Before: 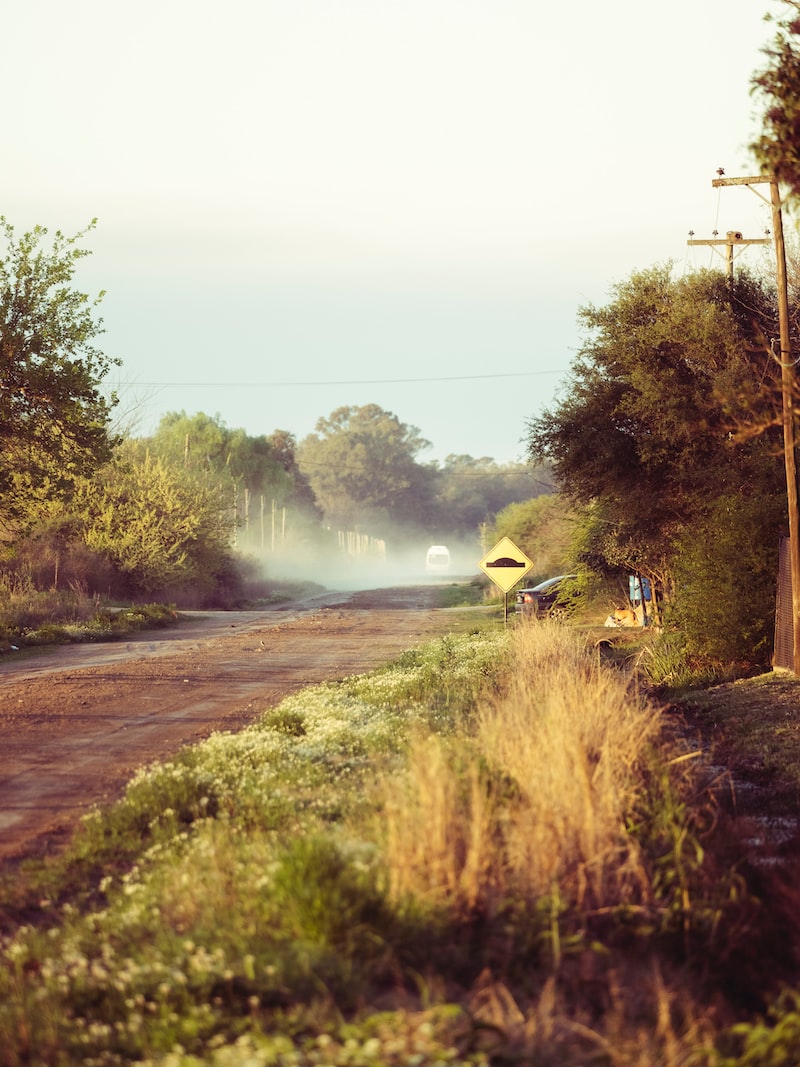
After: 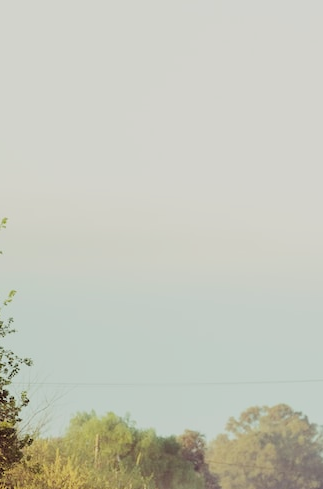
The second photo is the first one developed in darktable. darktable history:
crop and rotate: left 11.272%, top 0.094%, right 48.315%, bottom 53.998%
tone equalizer: on, module defaults
filmic rgb: black relative exposure -7.65 EV, white relative exposure 4.56 EV, hardness 3.61, color science v6 (2022)
